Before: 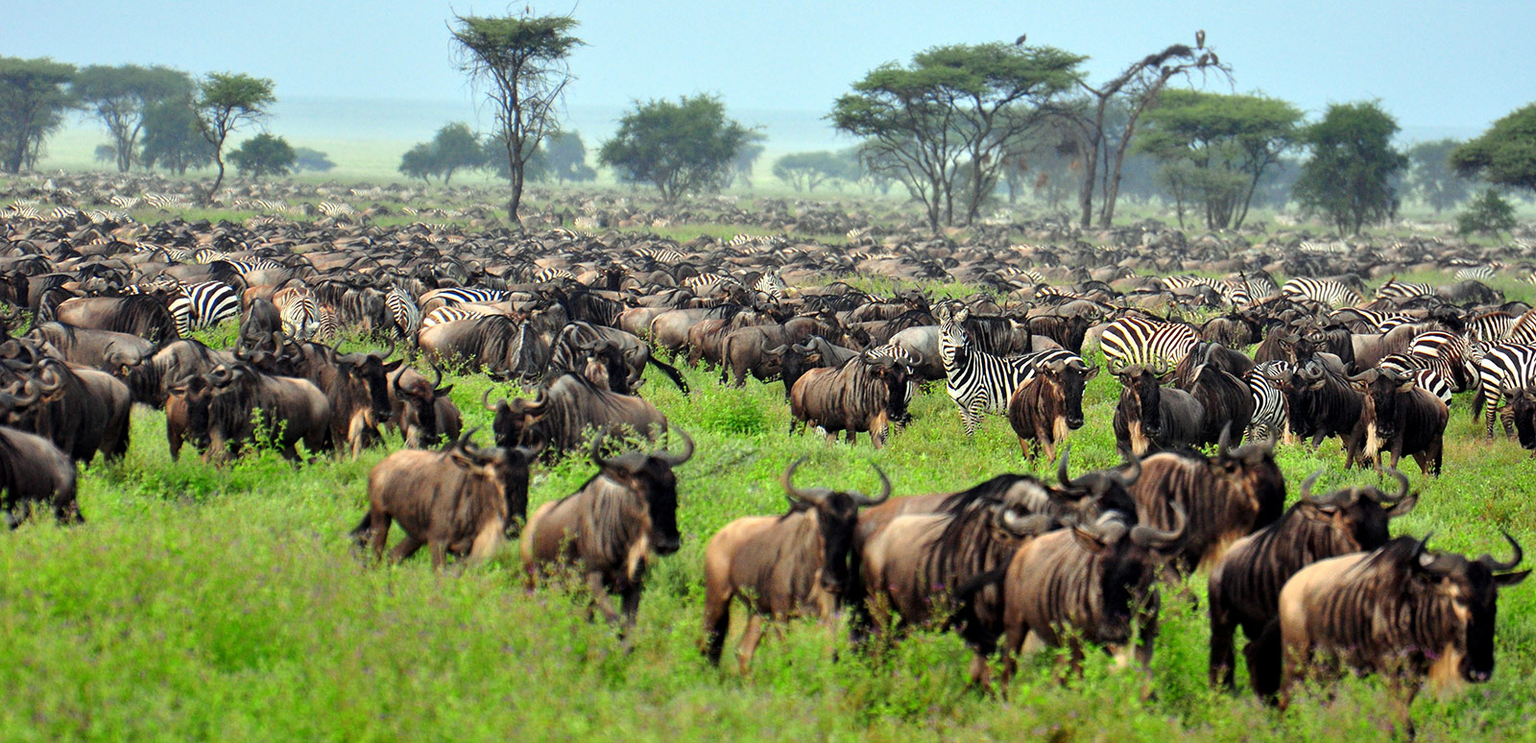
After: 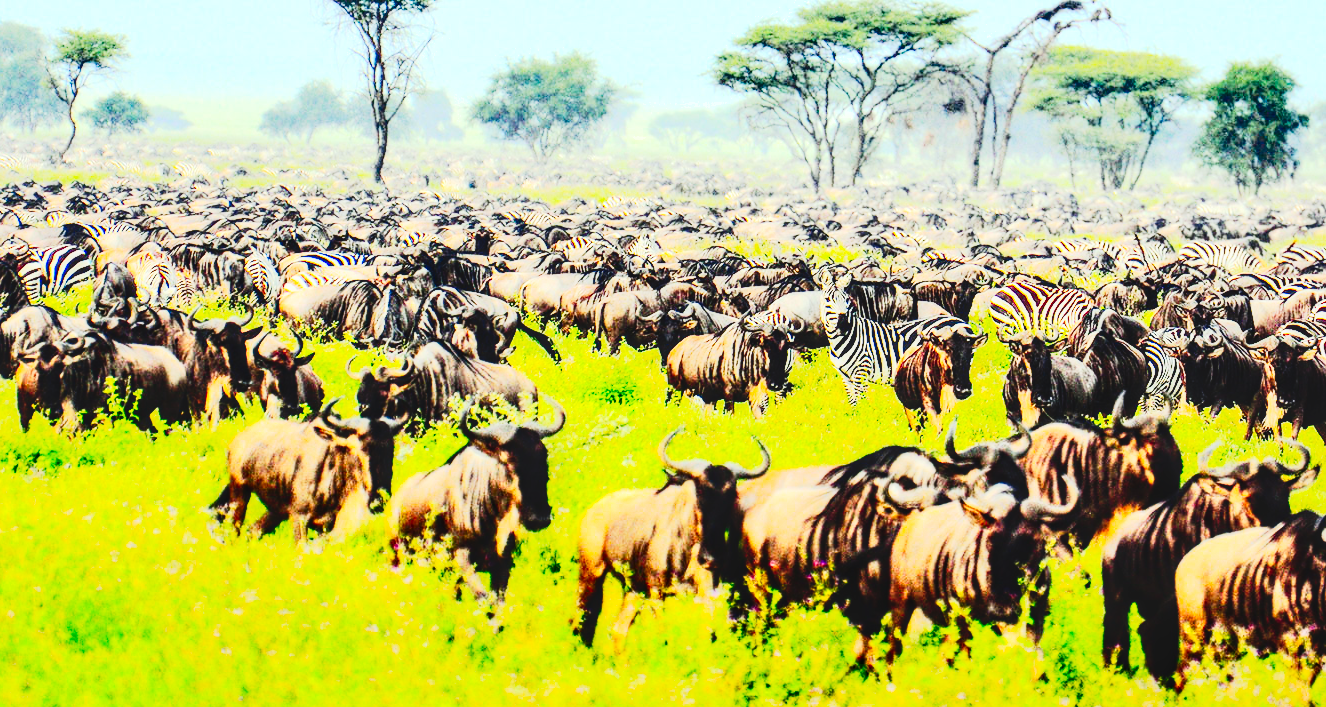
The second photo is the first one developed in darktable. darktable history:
crop: left 9.822%, top 6.257%, right 7.282%, bottom 2.371%
exposure: black level correction 0, exposure 1.403 EV, compensate highlight preservation false
contrast brightness saturation: contrast 0.41, brightness 0.042, saturation 0.258
local contrast: on, module defaults
shadows and highlights: soften with gaussian
color balance rgb: highlights gain › luminance 6.518%, highlights gain › chroma 1.325%, highlights gain › hue 93.17°, perceptual saturation grading › global saturation 25.893%, perceptual brilliance grading › global brilliance 1.532%, perceptual brilliance grading › highlights -3.685%
tone curve: curves: ch0 [(0, 0.031) (0.139, 0.084) (0.311, 0.278) (0.495, 0.544) (0.718, 0.816) (0.841, 0.909) (1, 0.967)]; ch1 [(0, 0) (0.272, 0.249) (0.388, 0.385) (0.469, 0.456) (0.495, 0.497) (0.538, 0.545) (0.578, 0.595) (0.707, 0.778) (1, 1)]; ch2 [(0, 0) (0.125, 0.089) (0.353, 0.329) (0.443, 0.408) (0.502, 0.499) (0.557, 0.531) (0.608, 0.631) (1, 1)], preserve colors none
